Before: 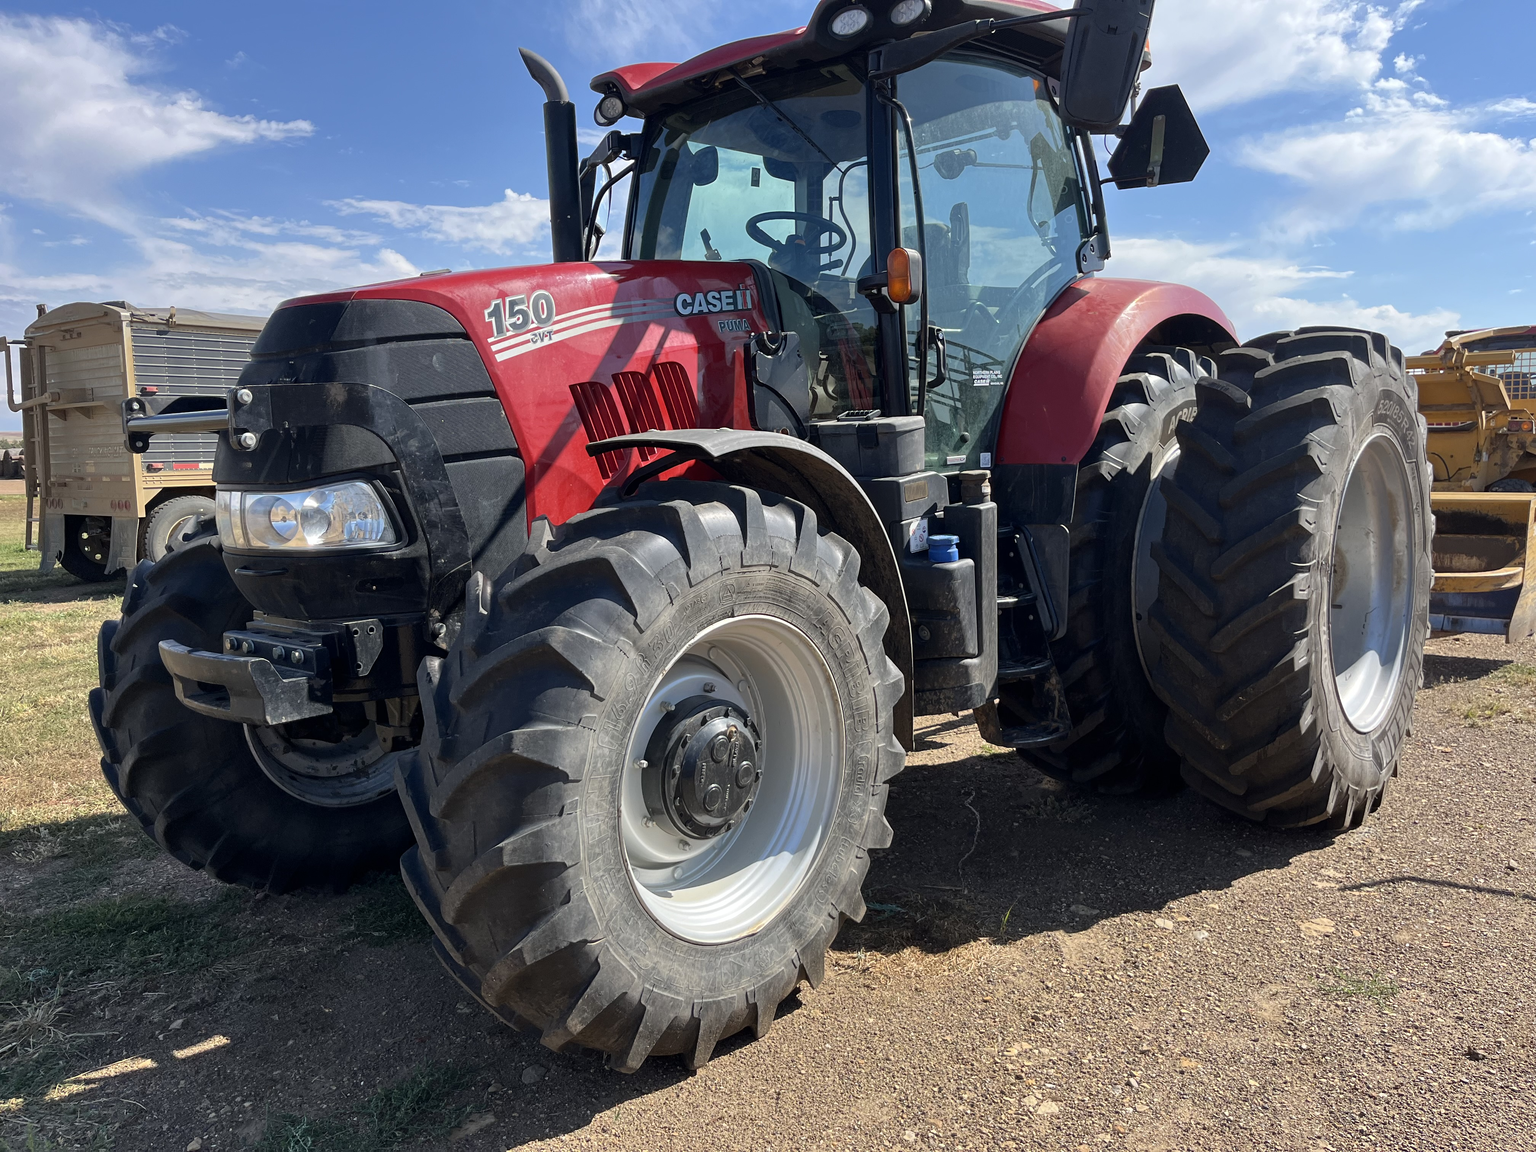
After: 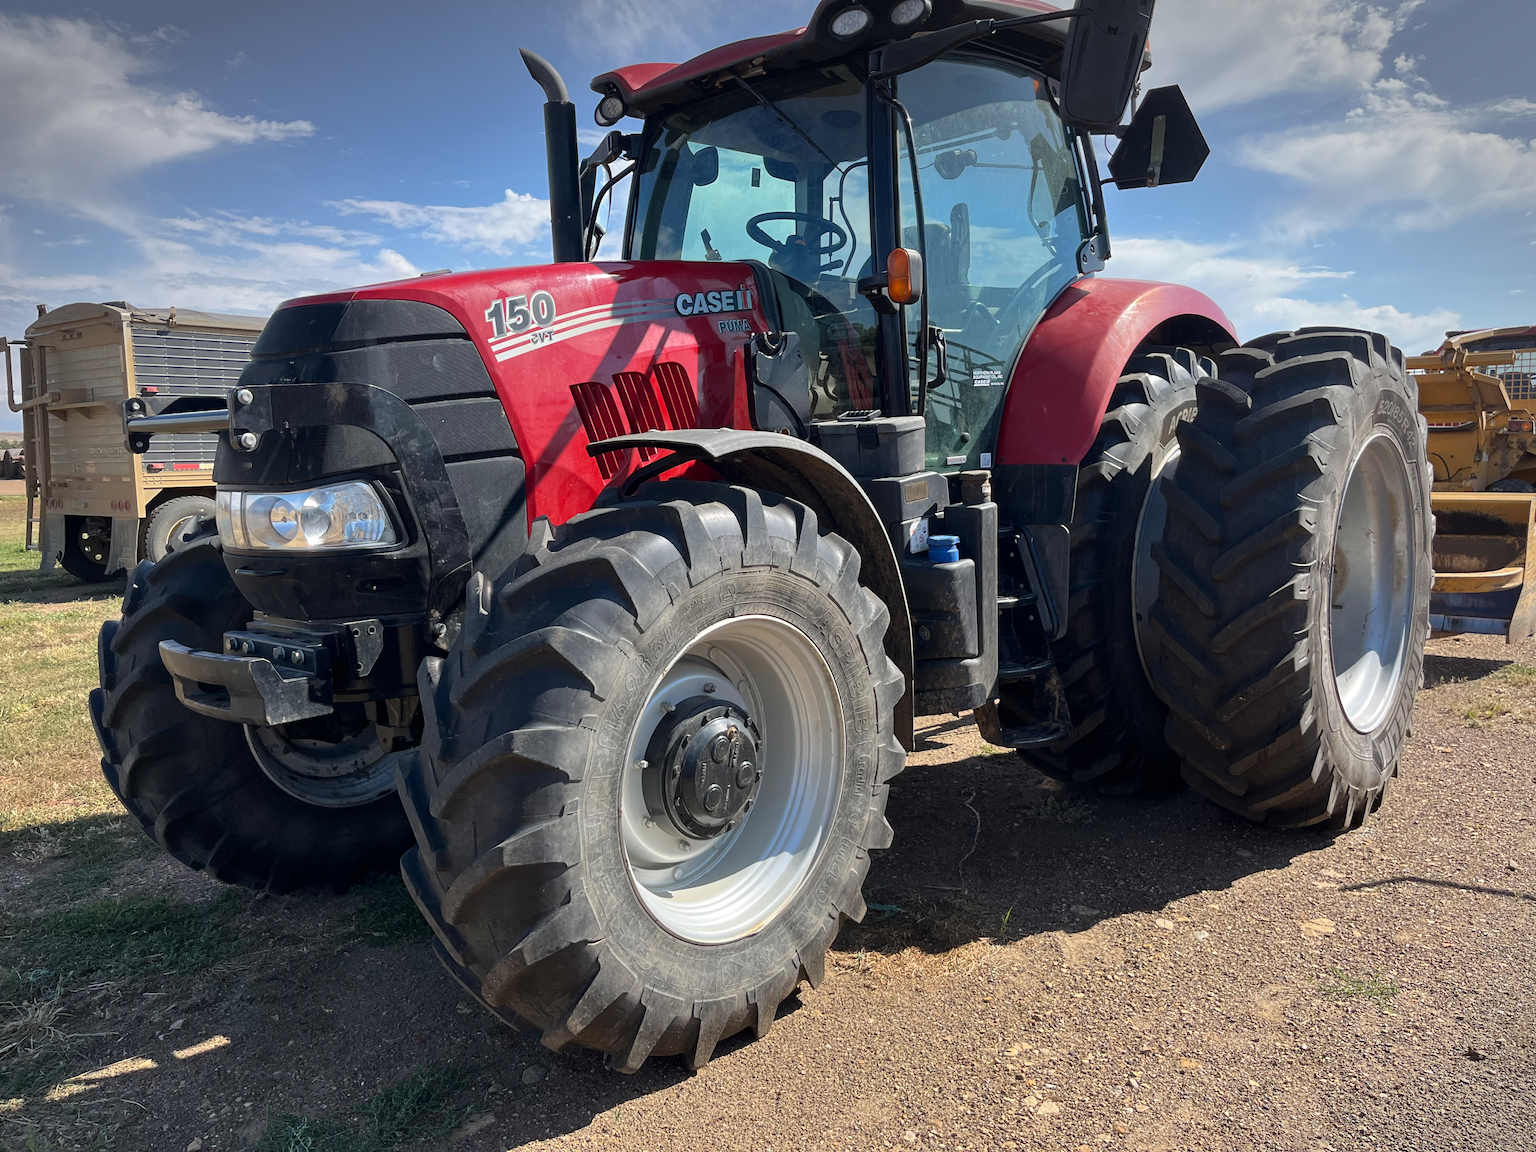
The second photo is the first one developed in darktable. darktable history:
vignetting: fall-off start 100.71%, center (-0.028, 0.236), width/height ratio 1.32
